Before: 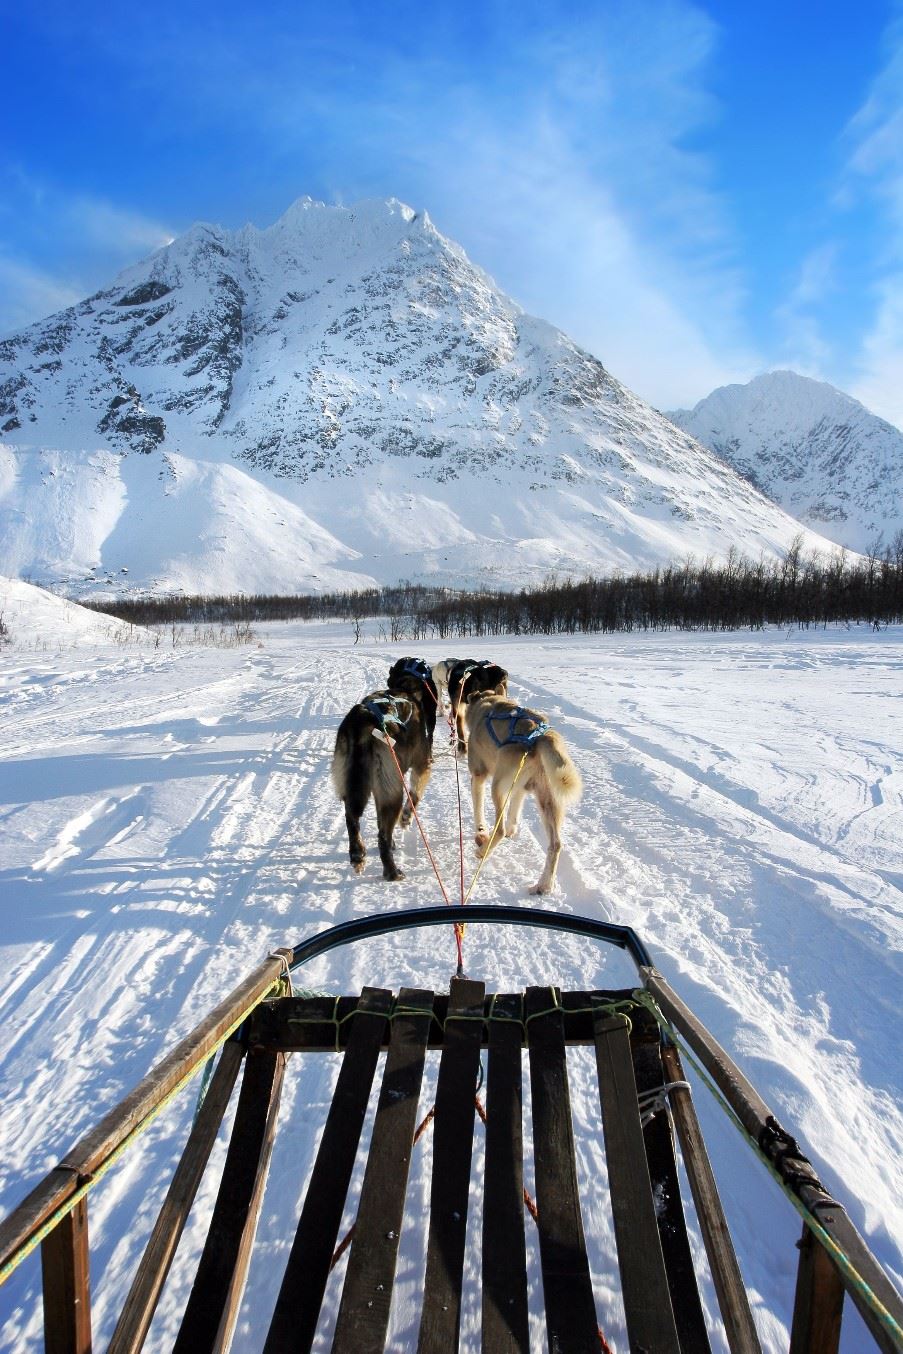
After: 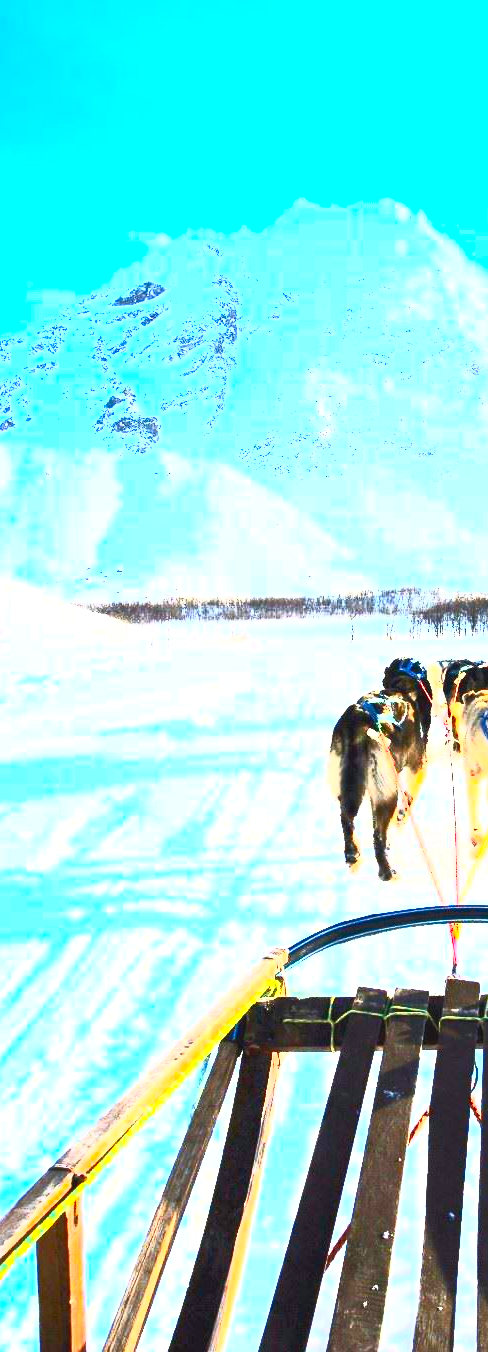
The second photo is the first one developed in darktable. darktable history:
crop: left 0.596%, right 45.279%, bottom 0.086%
contrast brightness saturation: contrast 0.992, brightness 0.985, saturation 0.984
exposure: black level correction 0, exposure 1.582 EV, compensate exposure bias true, compensate highlight preservation false
